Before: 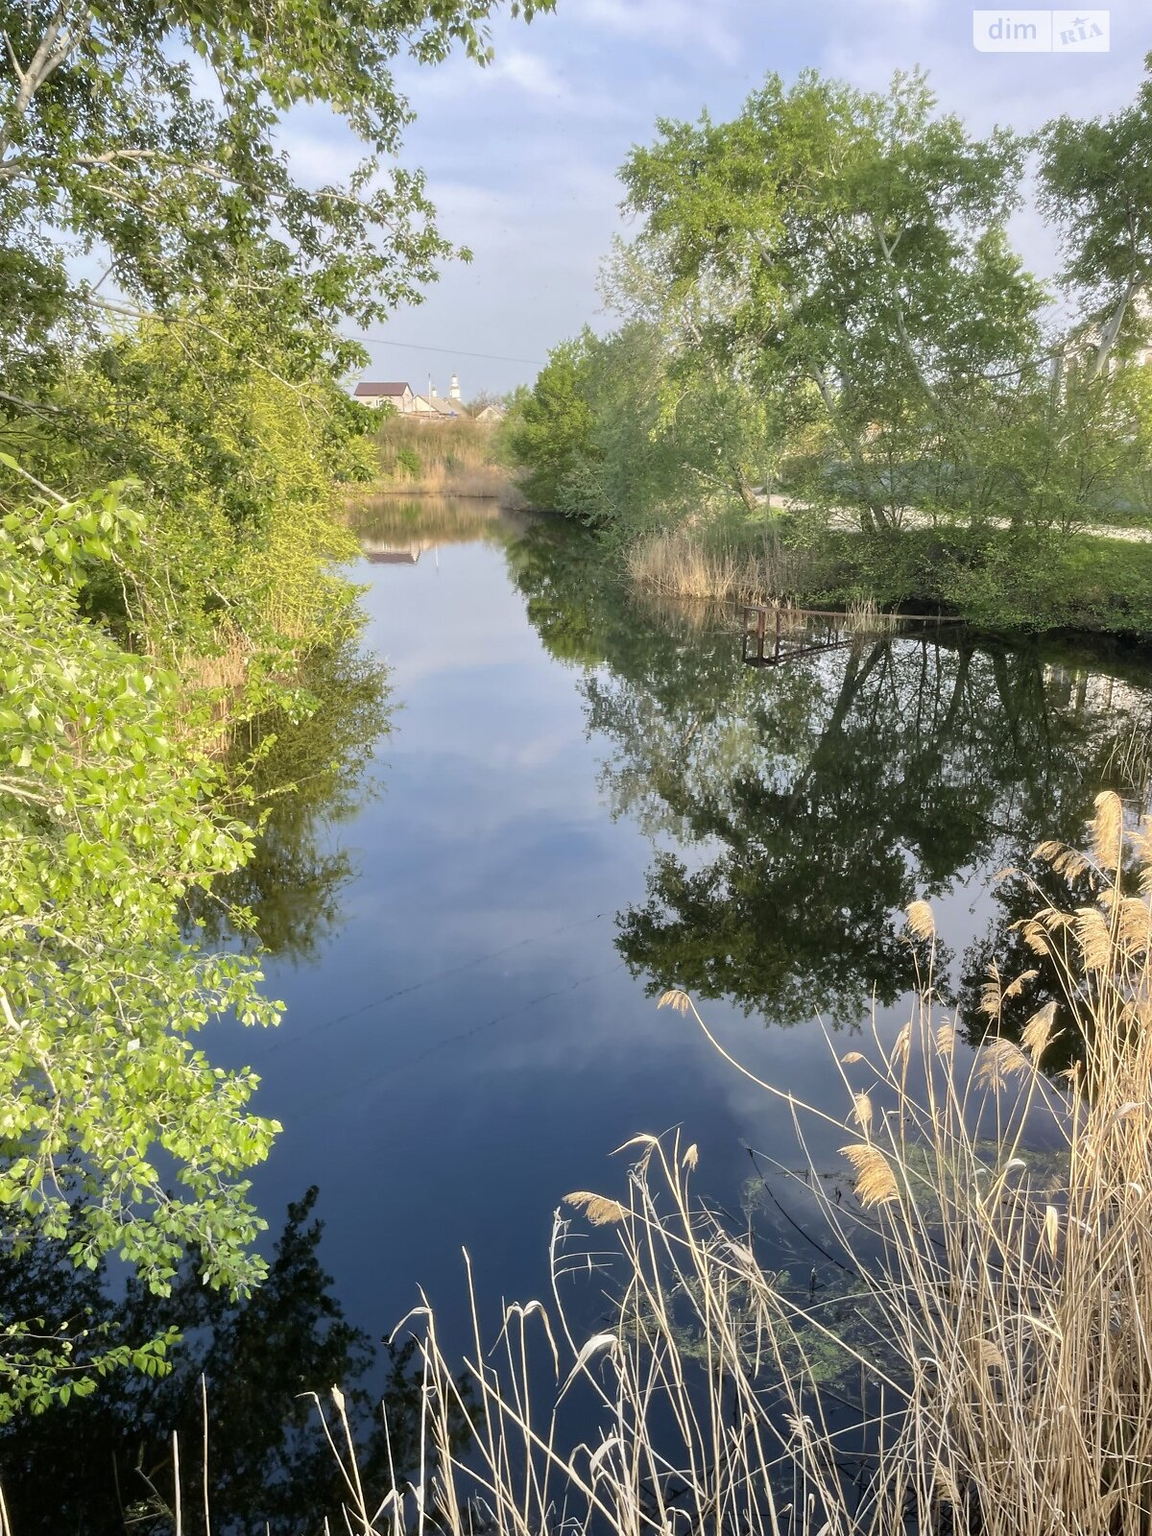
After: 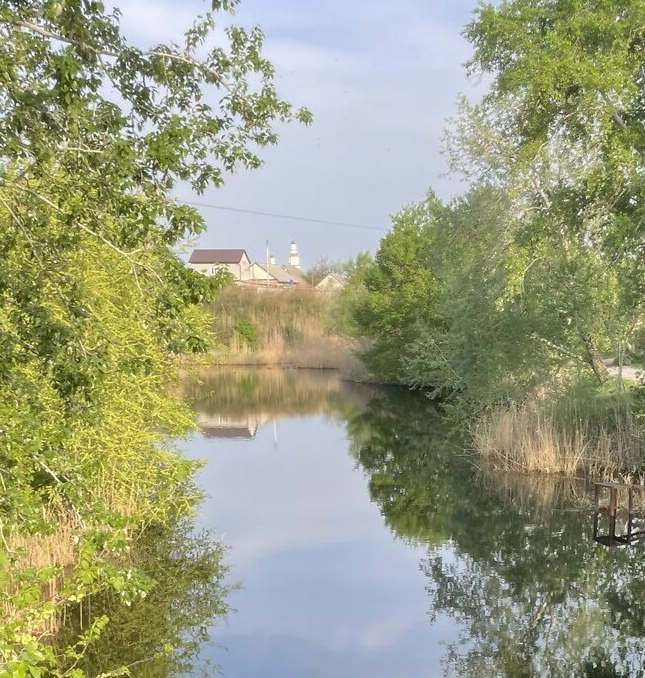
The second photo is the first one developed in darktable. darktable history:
crop: left 15.04%, top 9.321%, right 31.191%, bottom 48.247%
